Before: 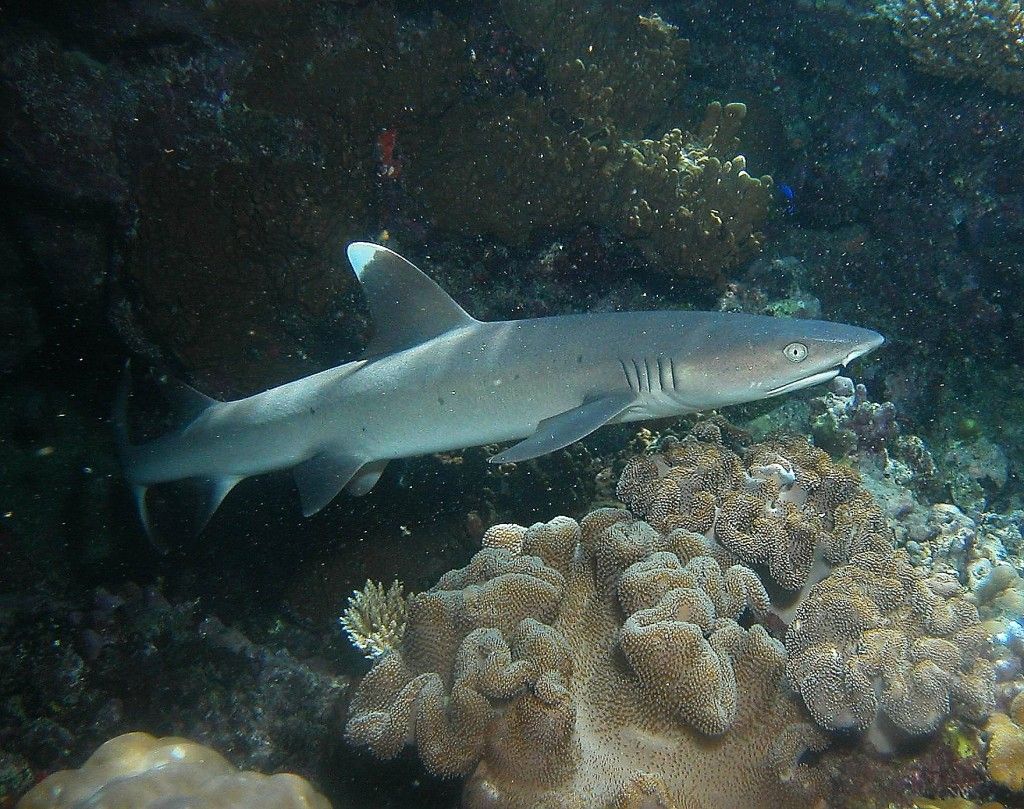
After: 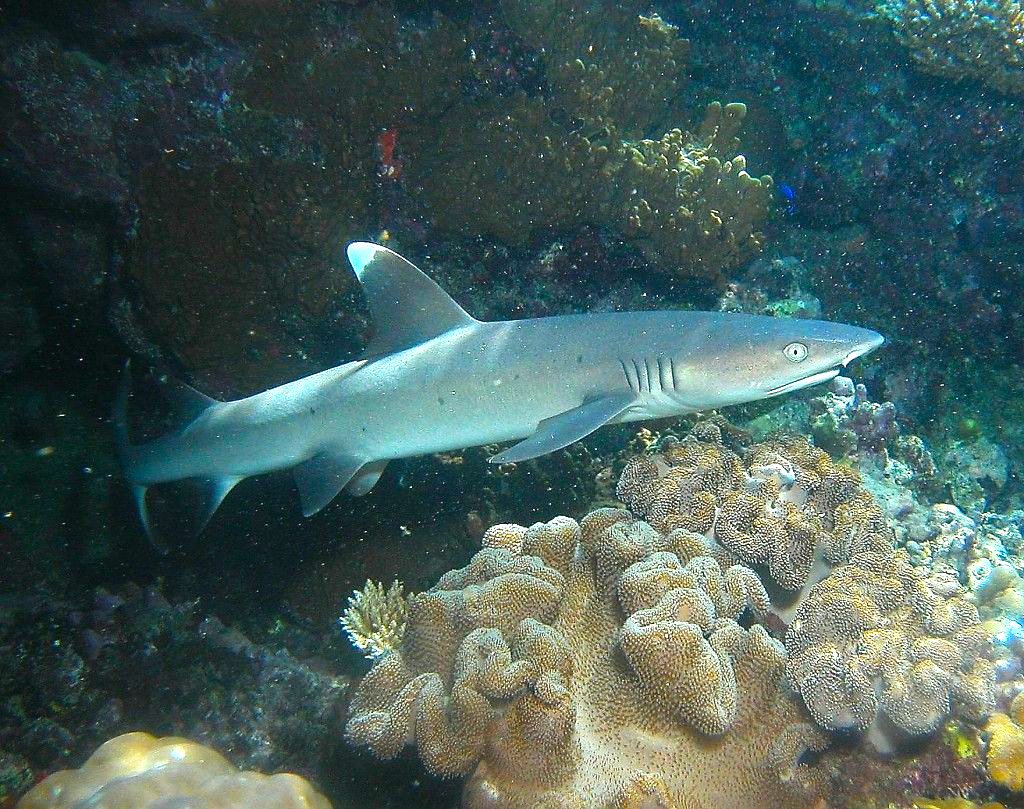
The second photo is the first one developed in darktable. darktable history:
color balance rgb: perceptual saturation grading › global saturation 20%, global vibrance 20%
exposure: black level correction 0, exposure 0.9 EV, compensate highlight preservation false
